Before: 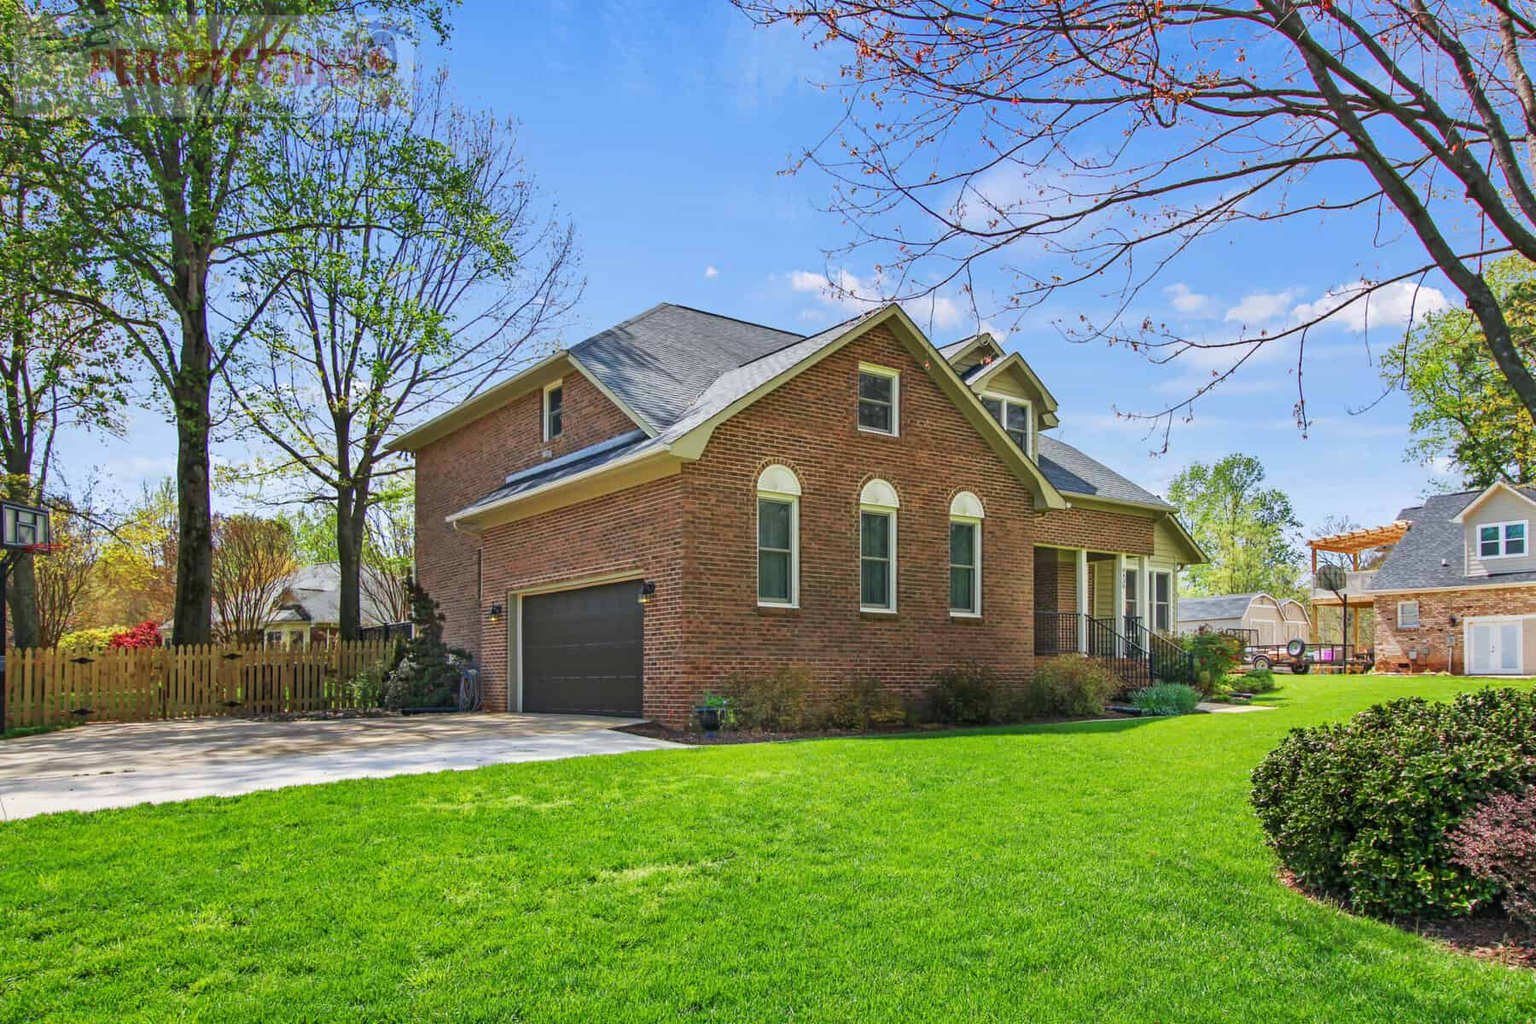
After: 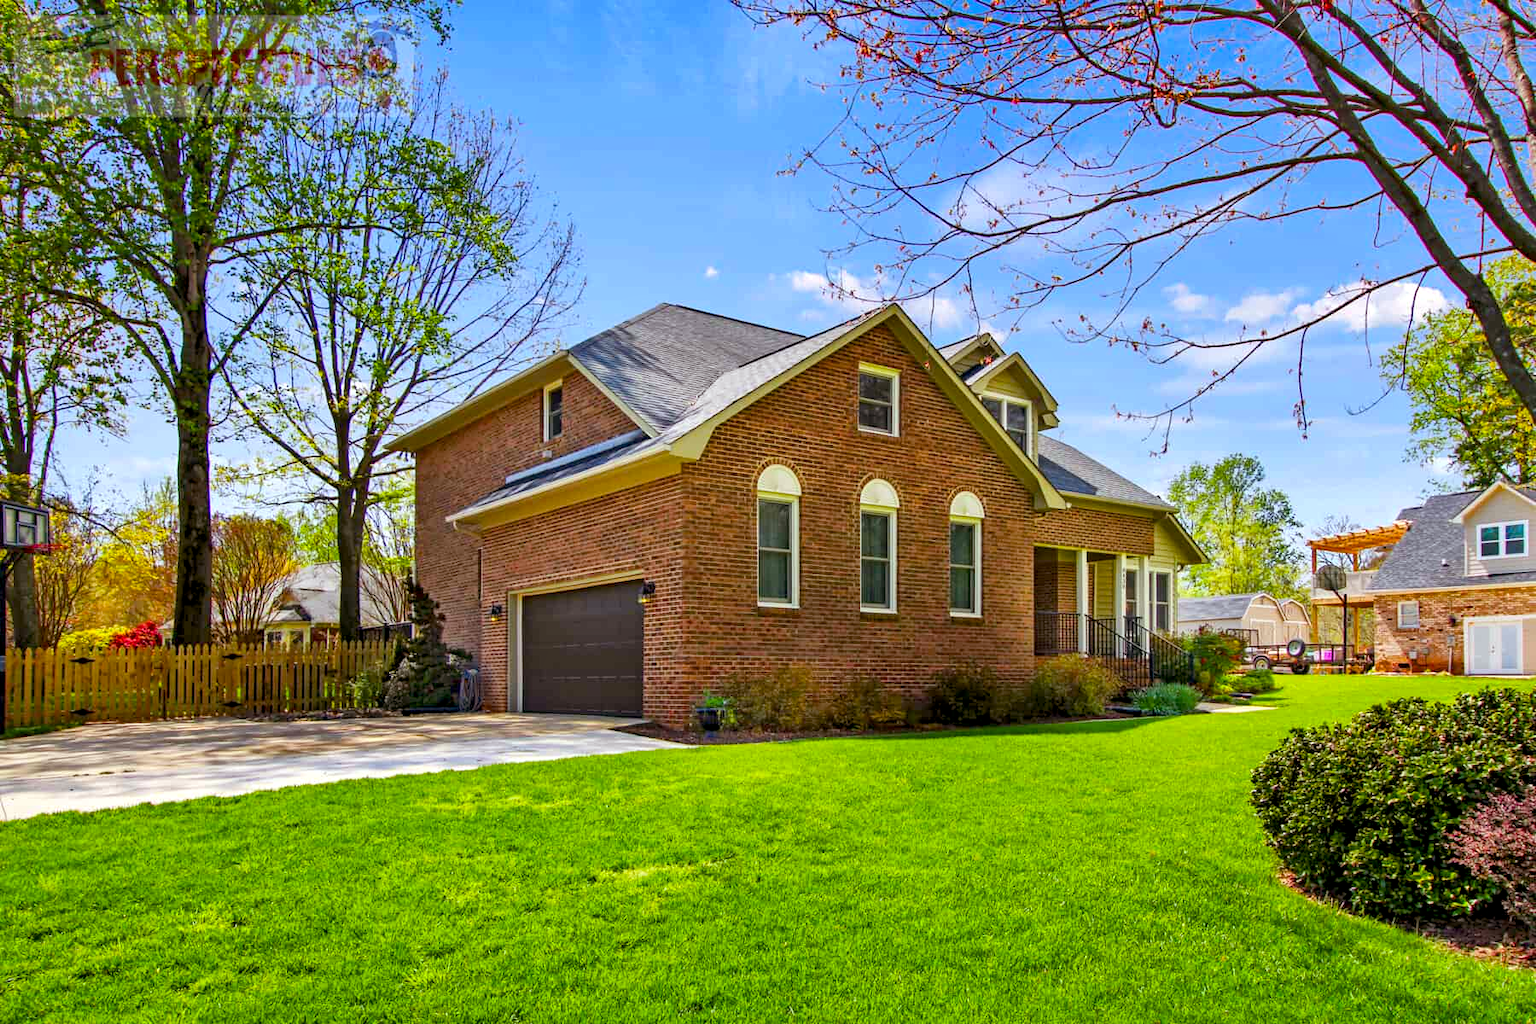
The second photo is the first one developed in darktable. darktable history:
local contrast: mode bilateral grid, contrast 25, coarseness 50, detail 122%, midtone range 0.2
exposure: black level correction 0.009, exposure 0.118 EV, compensate highlight preservation false
color balance rgb: power › chroma 1.041%, power › hue 28.5°, perceptual saturation grading › global saturation 30.847%, global vibrance 5.975%
